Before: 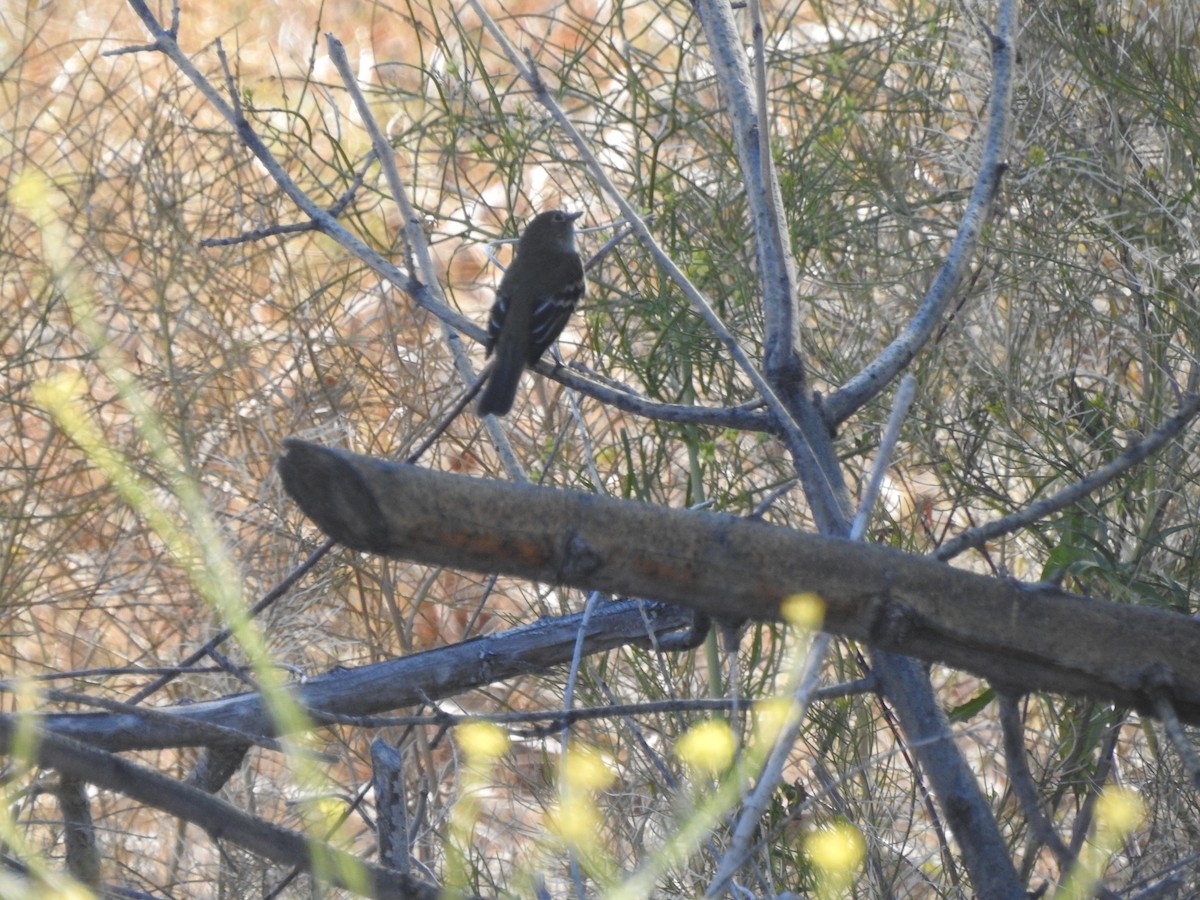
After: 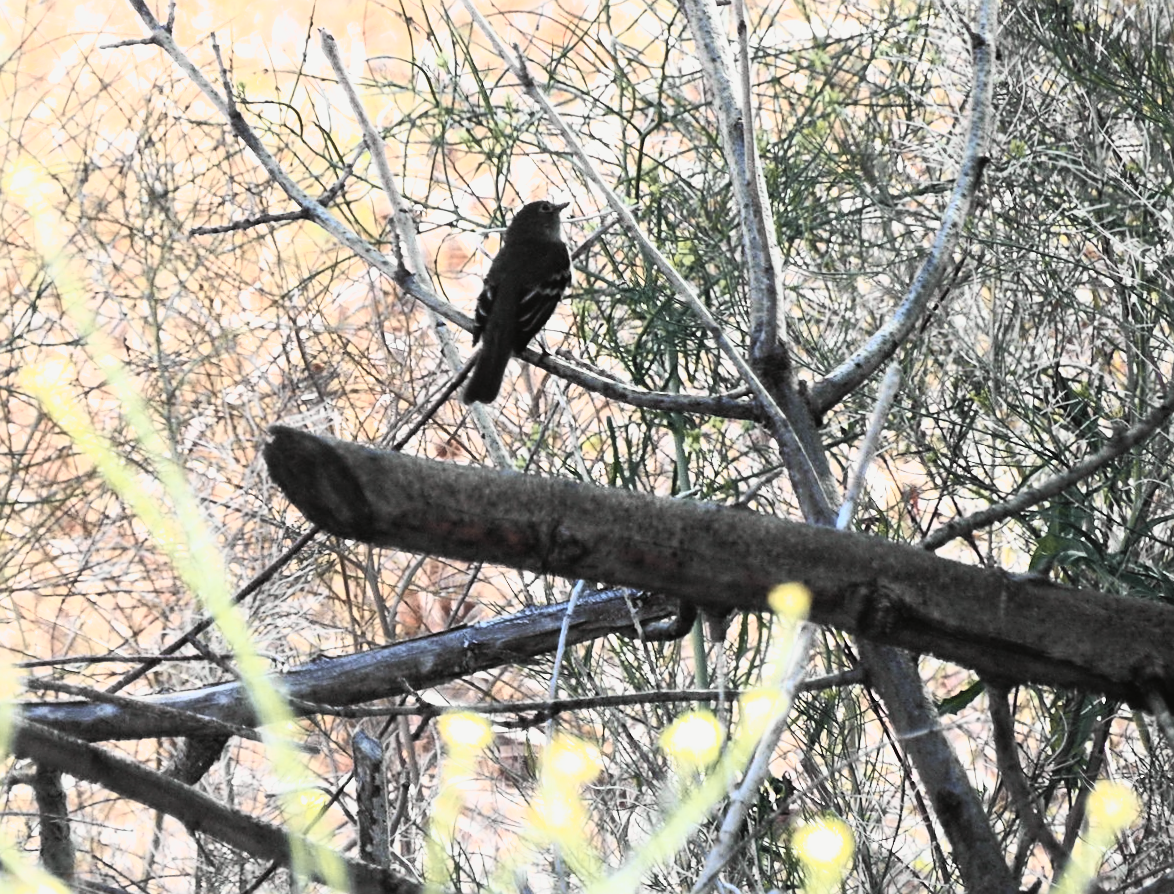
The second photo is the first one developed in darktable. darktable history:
exposure: compensate highlight preservation false
tone curve: curves: ch0 [(0, 0.026) (0.172, 0.194) (0.398, 0.437) (0.469, 0.544) (0.612, 0.741) (0.845, 0.926) (1, 0.968)]; ch1 [(0, 0) (0.437, 0.453) (0.472, 0.467) (0.502, 0.502) (0.531, 0.537) (0.574, 0.583) (0.617, 0.64) (0.699, 0.749) (0.859, 0.919) (1, 1)]; ch2 [(0, 0) (0.33, 0.301) (0.421, 0.443) (0.476, 0.502) (0.511, 0.504) (0.553, 0.55) (0.595, 0.586) (0.664, 0.664) (1, 1)], color space Lab, independent channels, preserve colors none
rotate and perspective: rotation 0.226°, lens shift (vertical) -0.042, crop left 0.023, crop right 0.982, crop top 0.006, crop bottom 0.994
sharpen: on, module defaults
filmic rgb: black relative exposure -8.2 EV, white relative exposure 2.2 EV, threshold 3 EV, hardness 7.11, latitude 85.74%, contrast 1.696, highlights saturation mix -4%, shadows ↔ highlights balance -2.69%, color science v5 (2021), contrast in shadows safe, contrast in highlights safe, enable highlight reconstruction true
